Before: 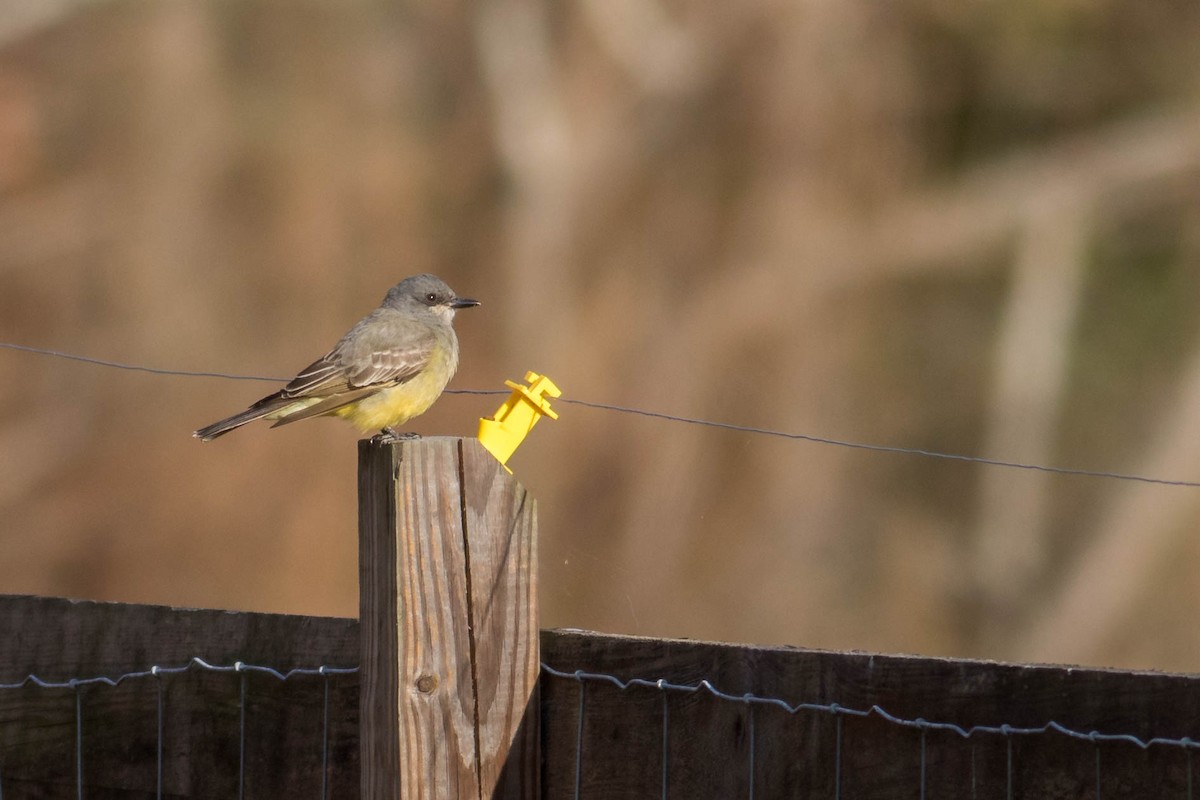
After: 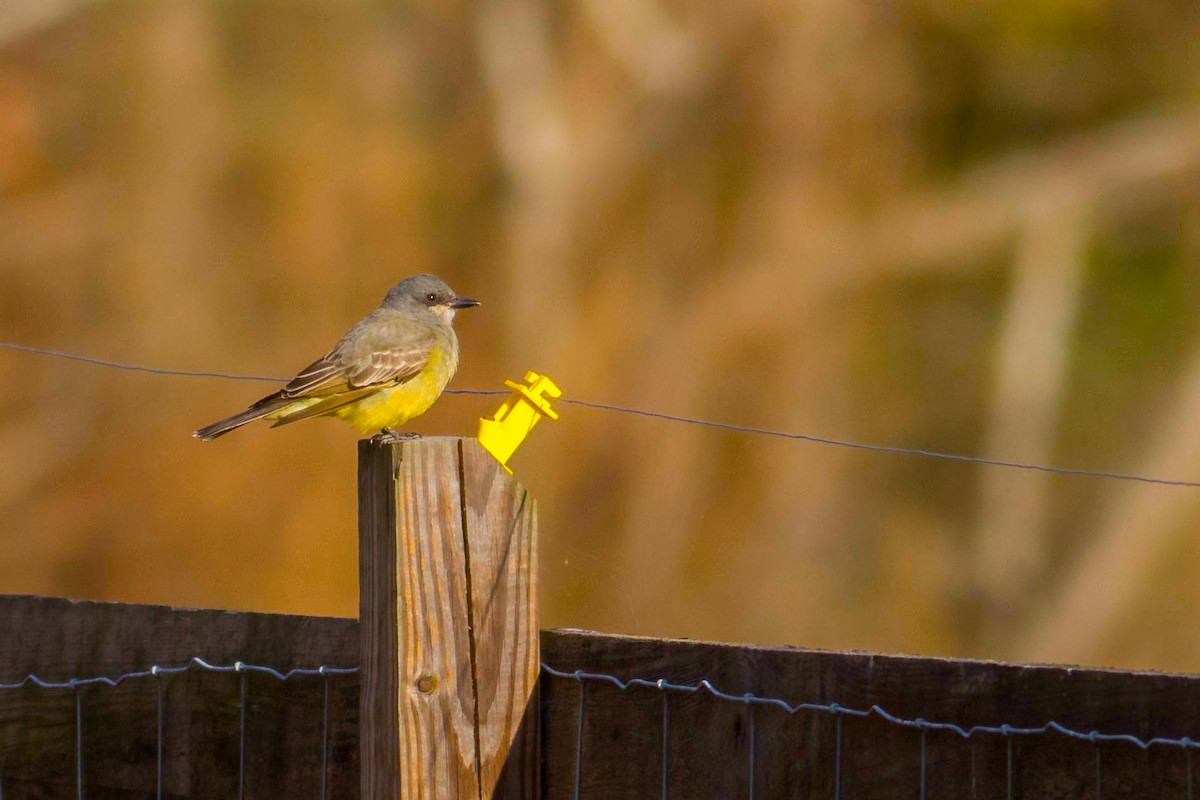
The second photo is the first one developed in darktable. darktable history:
color balance rgb: power › chroma 0.264%, power › hue 61.7°, perceptual saturation grading › global saturation 24.92%, global vibrance 50.058%
